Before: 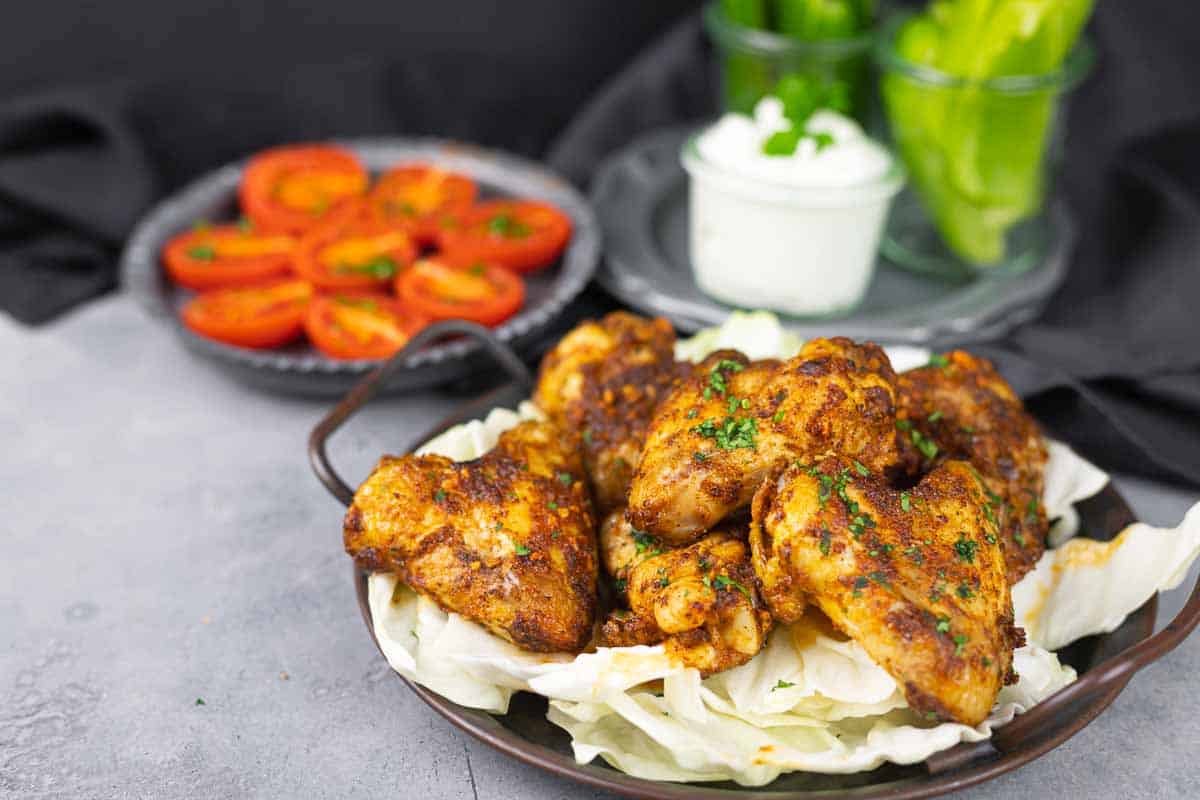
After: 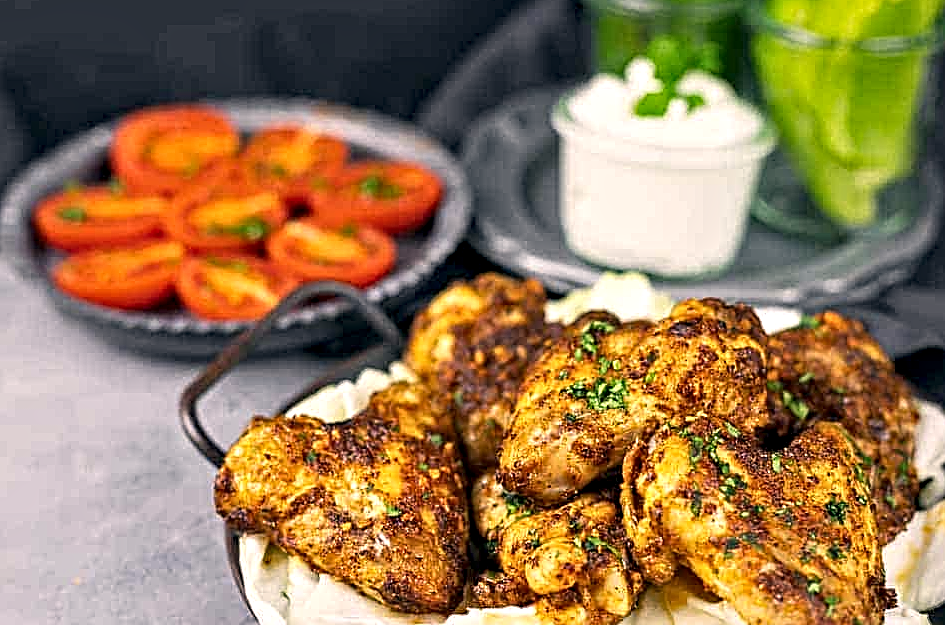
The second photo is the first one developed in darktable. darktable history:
color correction: highlights a* 5.38, highlights b* 5.3, shadows a* -4.26, shadows b* -5.11
contrast equalizer: octaves 7, y [[0.5, 0.542, 0.583, 0.625, 0.667, 0.708], [0.5 ×6], [0.5 ×6], [0 ×6], [0 ×6]]
sharpen: on, module defaults
crop and rotate: left 10.77%, top 5.1%, right 10.41%, bottom 16.76%
